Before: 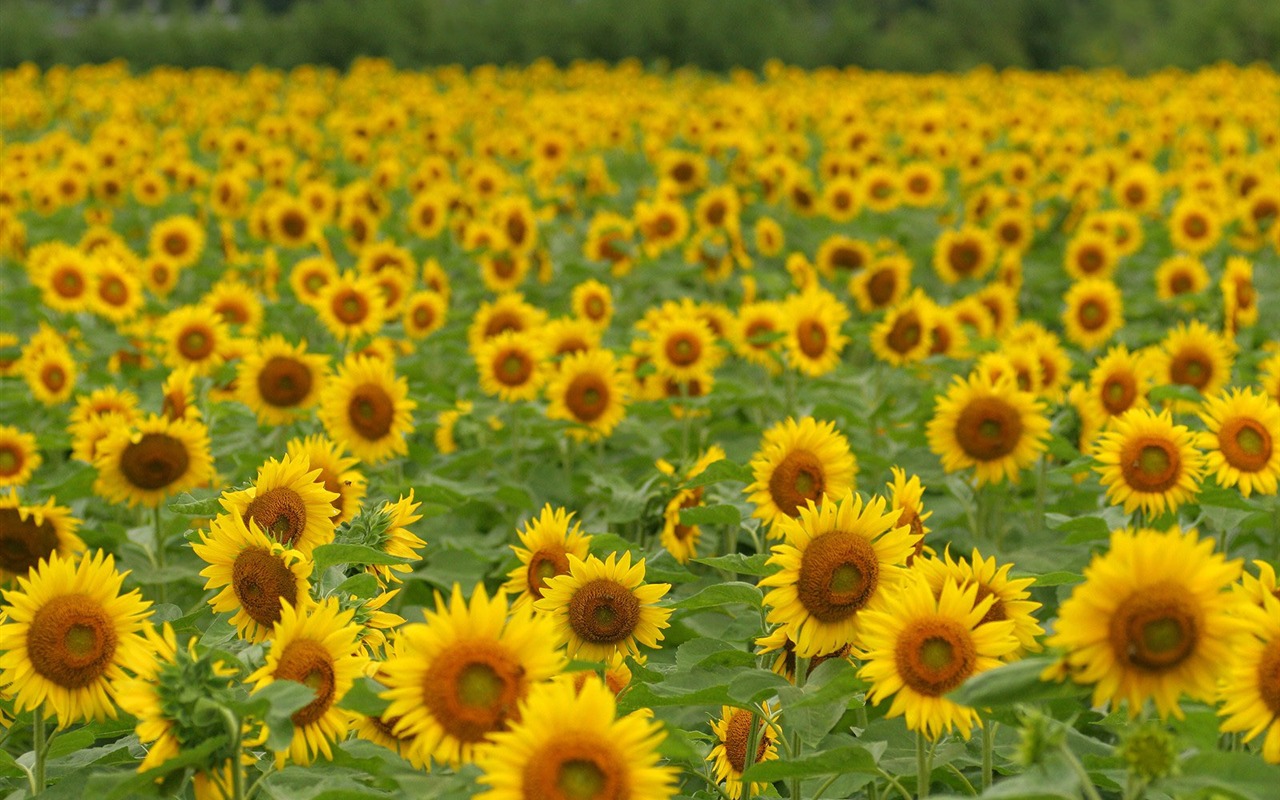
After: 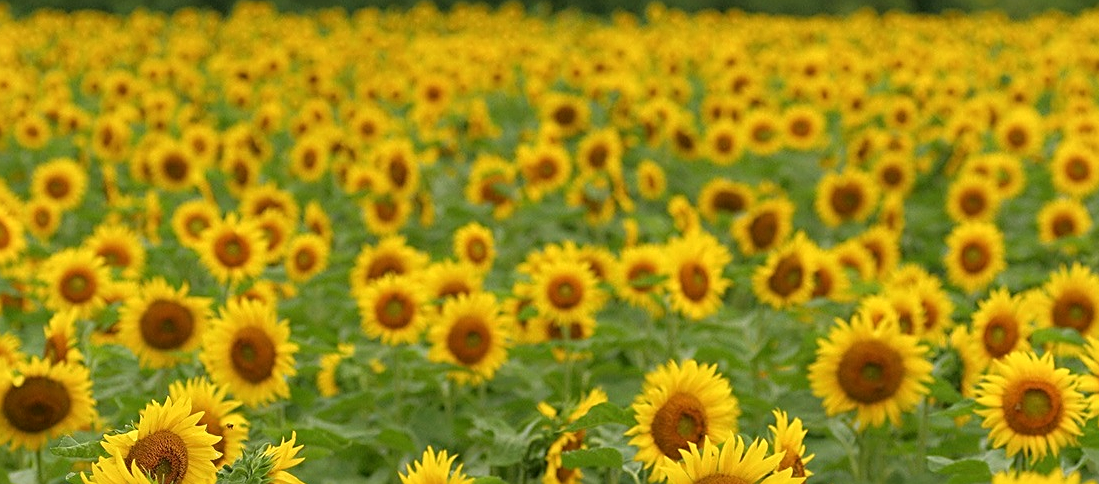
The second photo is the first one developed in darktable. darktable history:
crop and rotate: left 9.285%, top 7.173%, right 4.812%, bottom 32.27%
shadows and highlights: shadows -30.82, highlights 30.54
sharpen: on, module defaults
